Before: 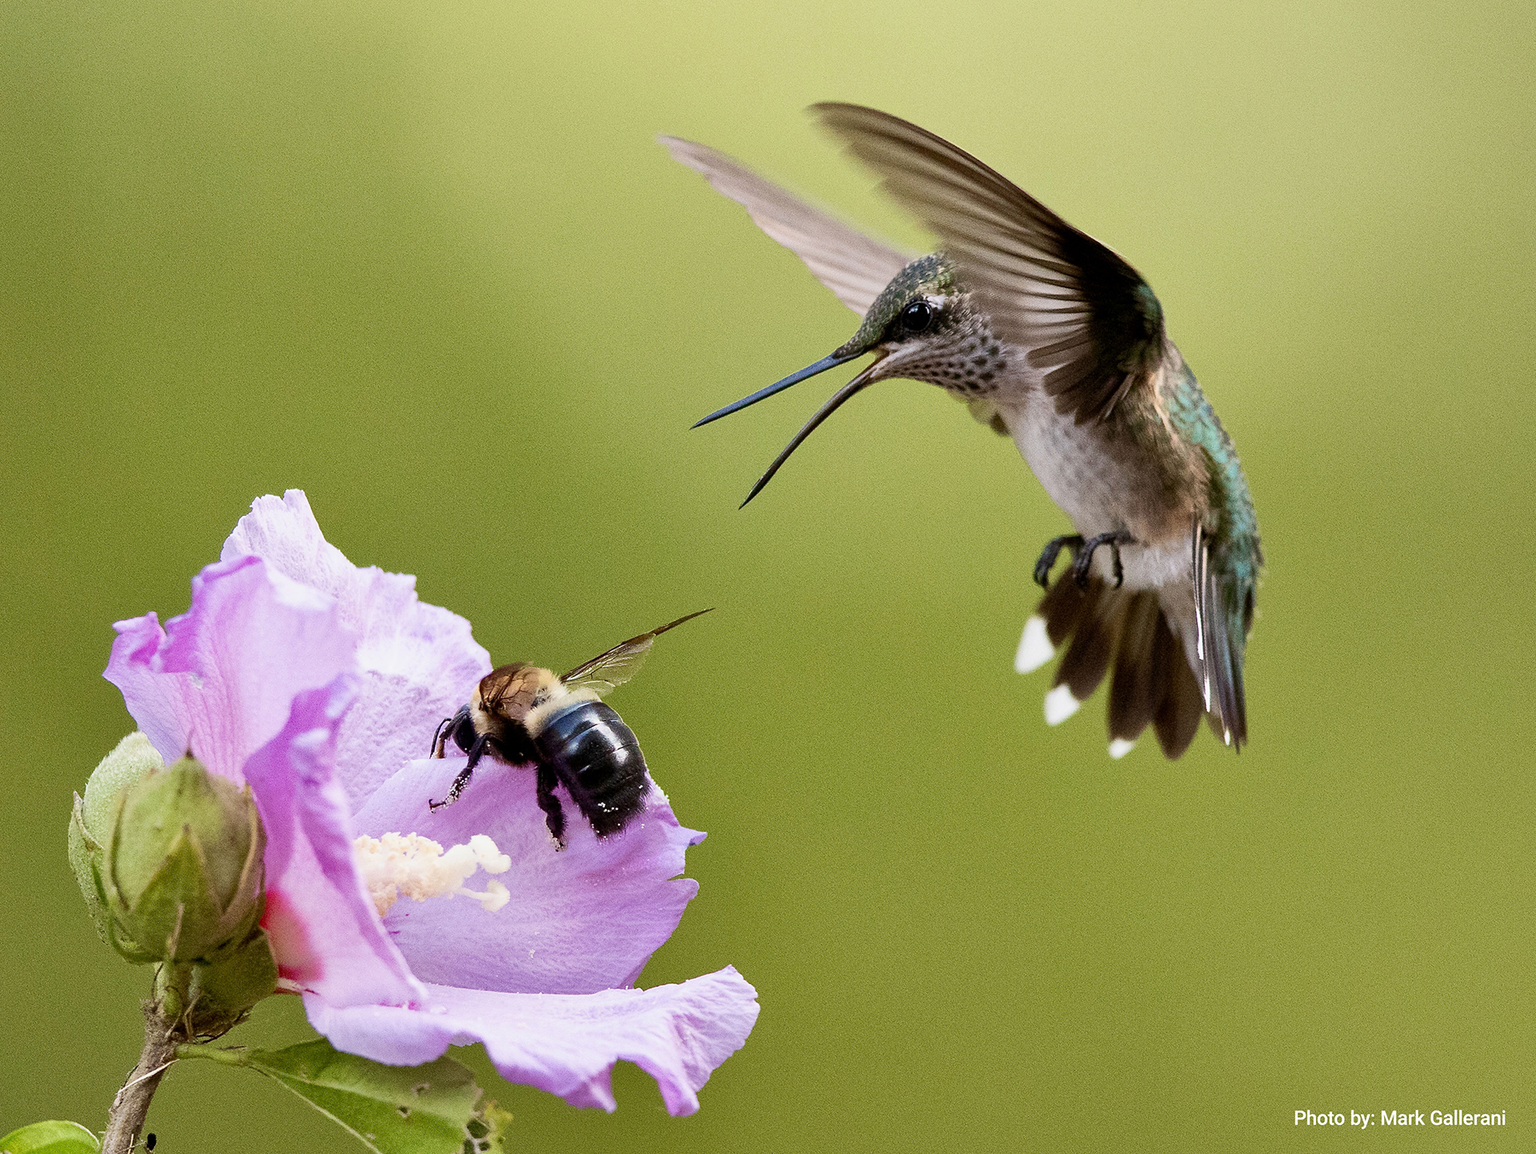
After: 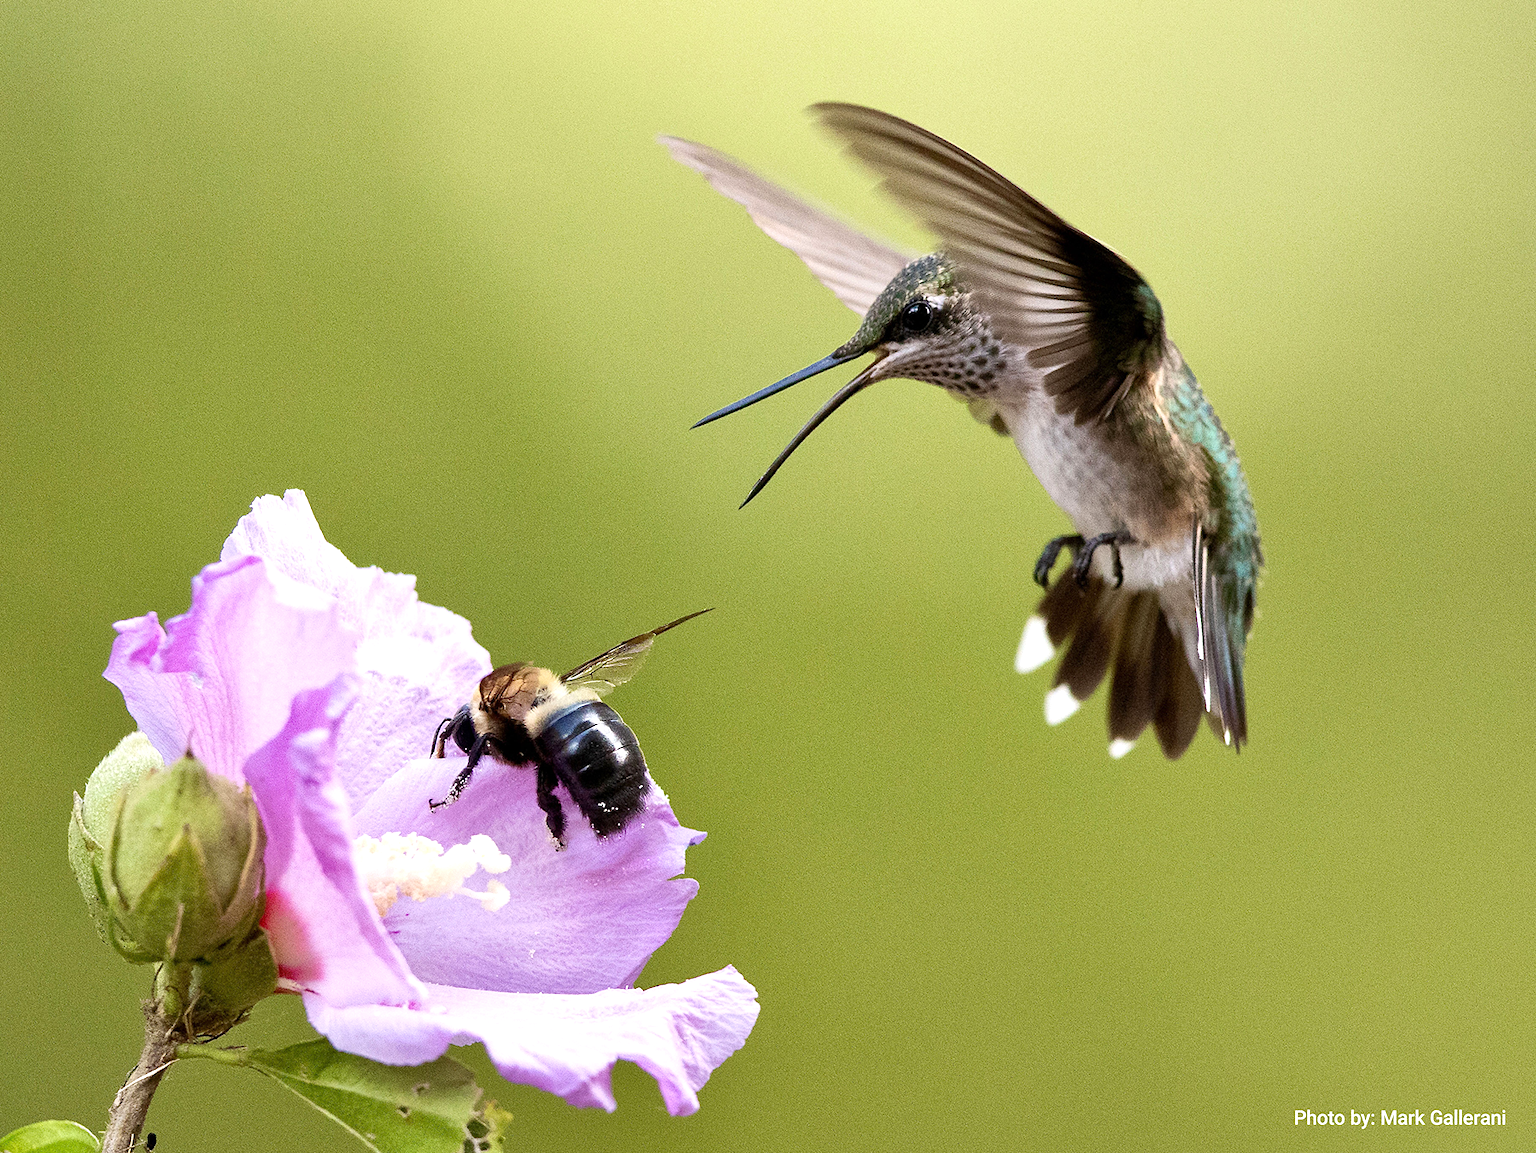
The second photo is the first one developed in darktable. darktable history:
tone equalizer: -8 EV -0.437 EV, -7 EV -0.364 EV, -6 EV -0.301 EV, -5 EV -0.241 EV, -3 EV 0.227 EV, -2 EV 0.333 EV, -1 EV 0.384 EV, +0 EV 0.443 EV, smoothing diameter 24.94%, edges refinement/feathering 5.65, preserve details guided filter
